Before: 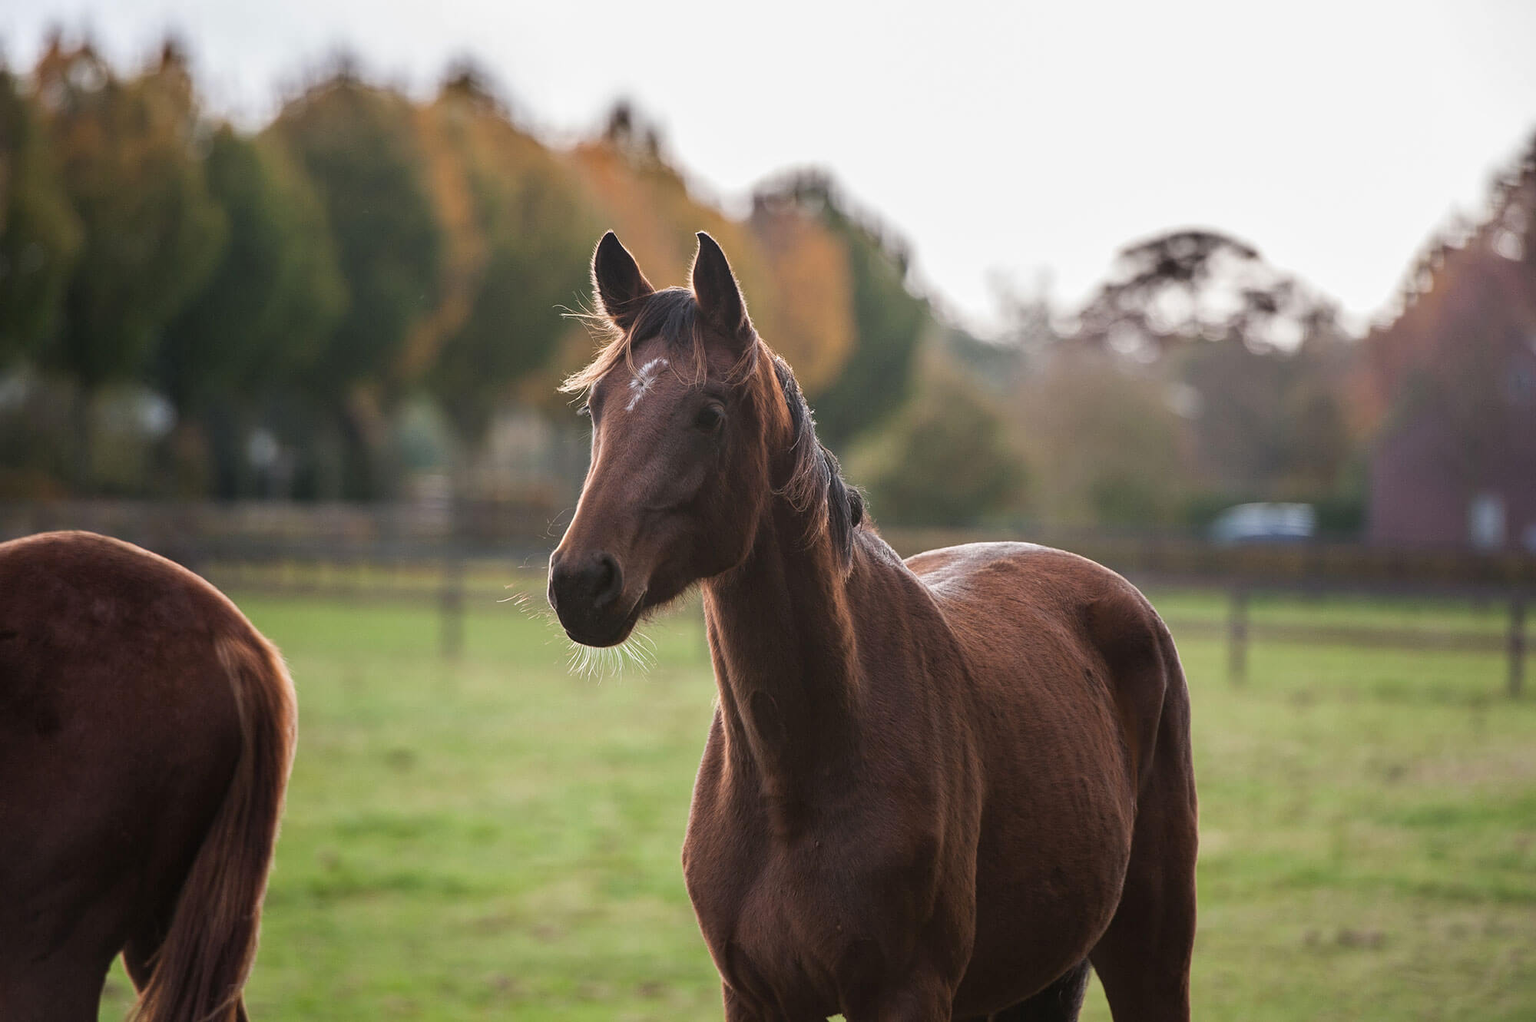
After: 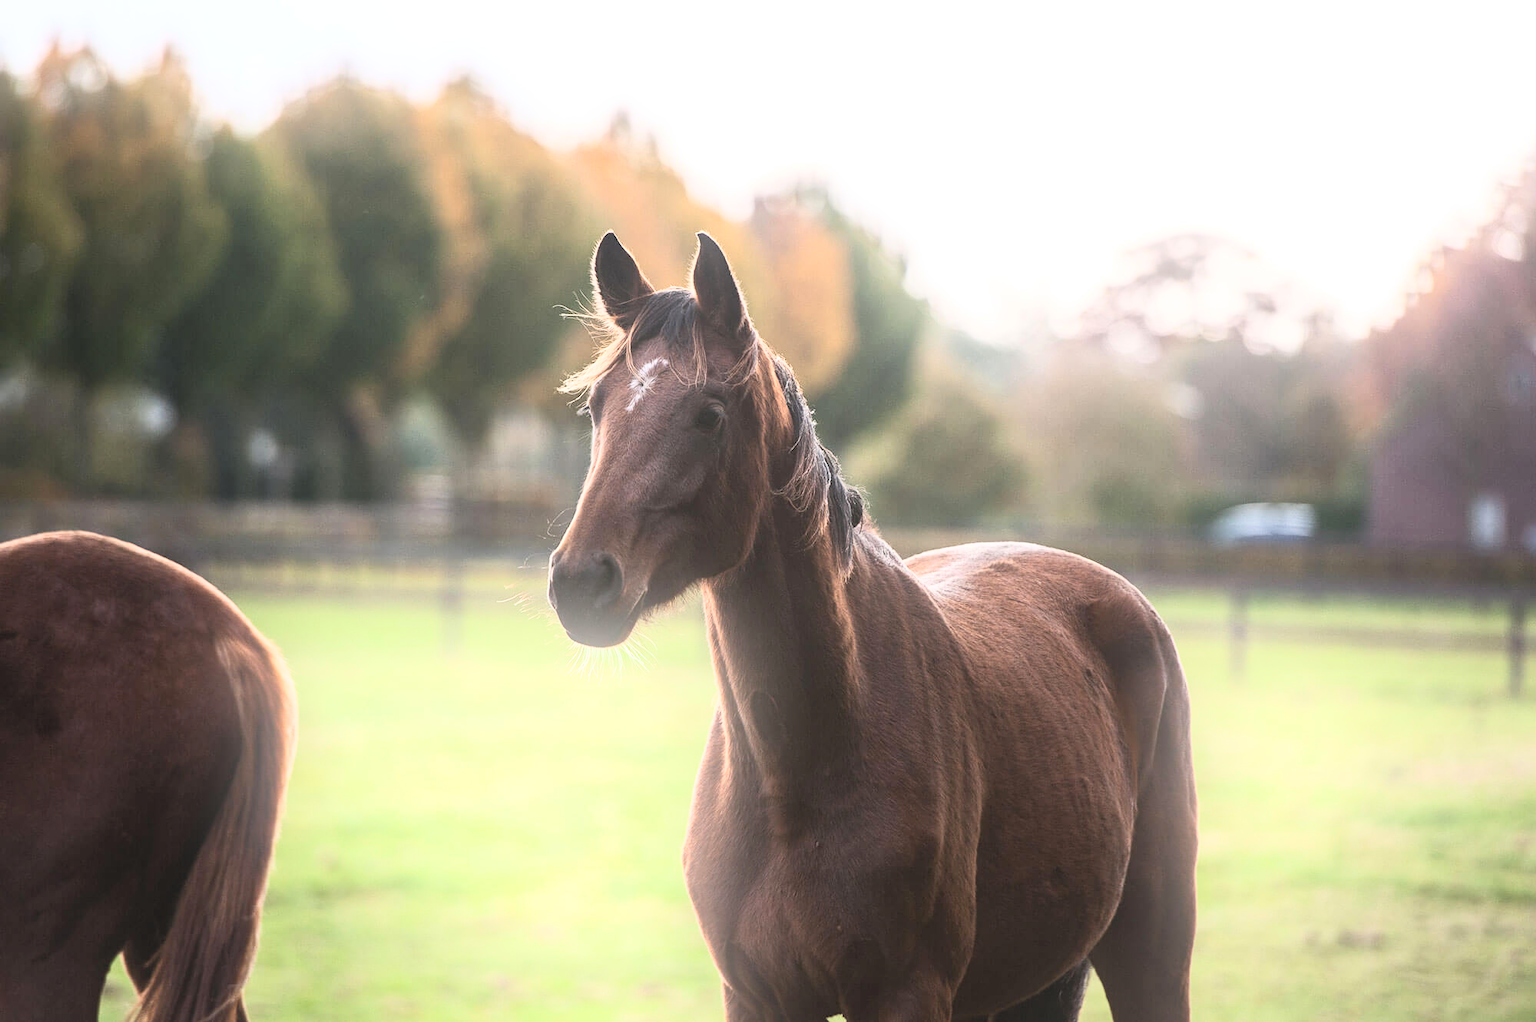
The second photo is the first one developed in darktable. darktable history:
bloom: size 16%, threshold 98%, strength 20%
contrast brightness saturation: contrast 0.39, brightness 0.53
